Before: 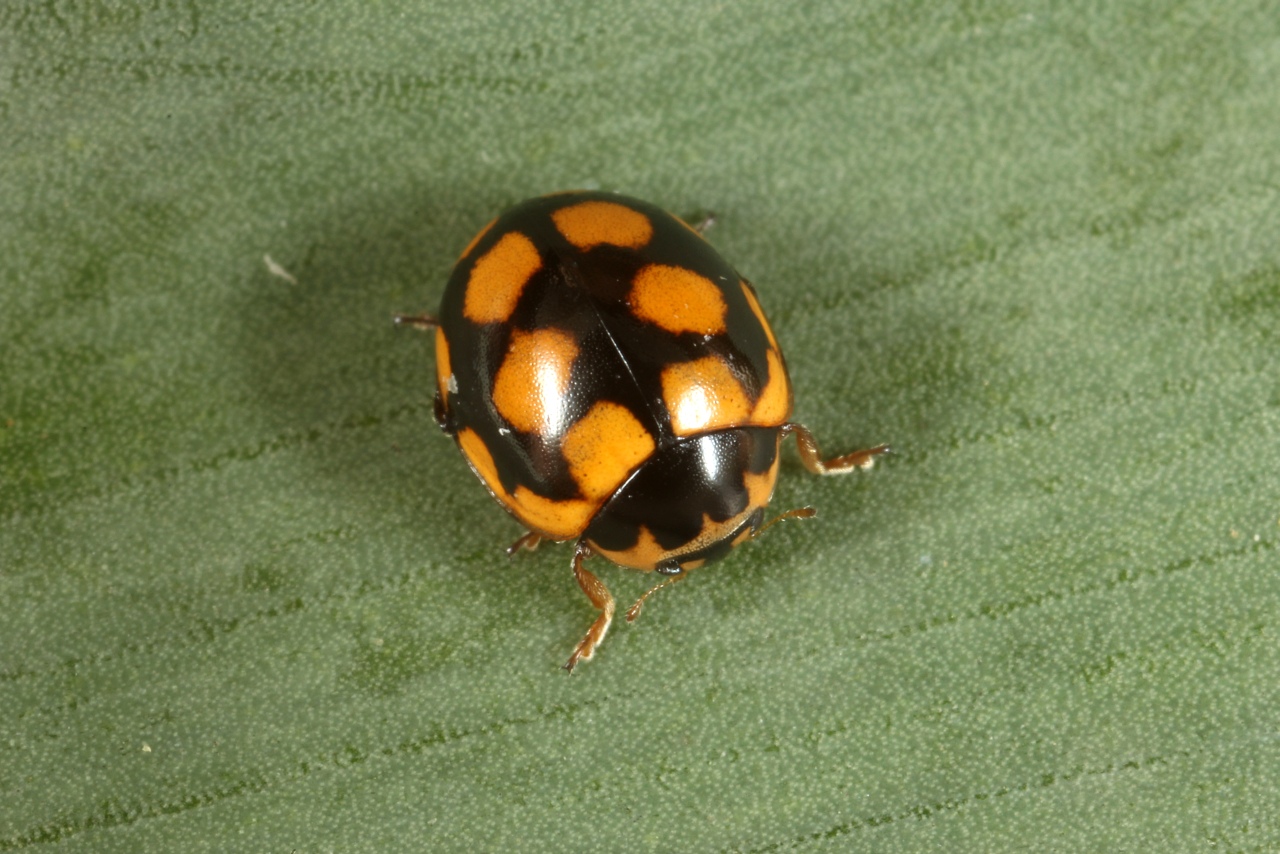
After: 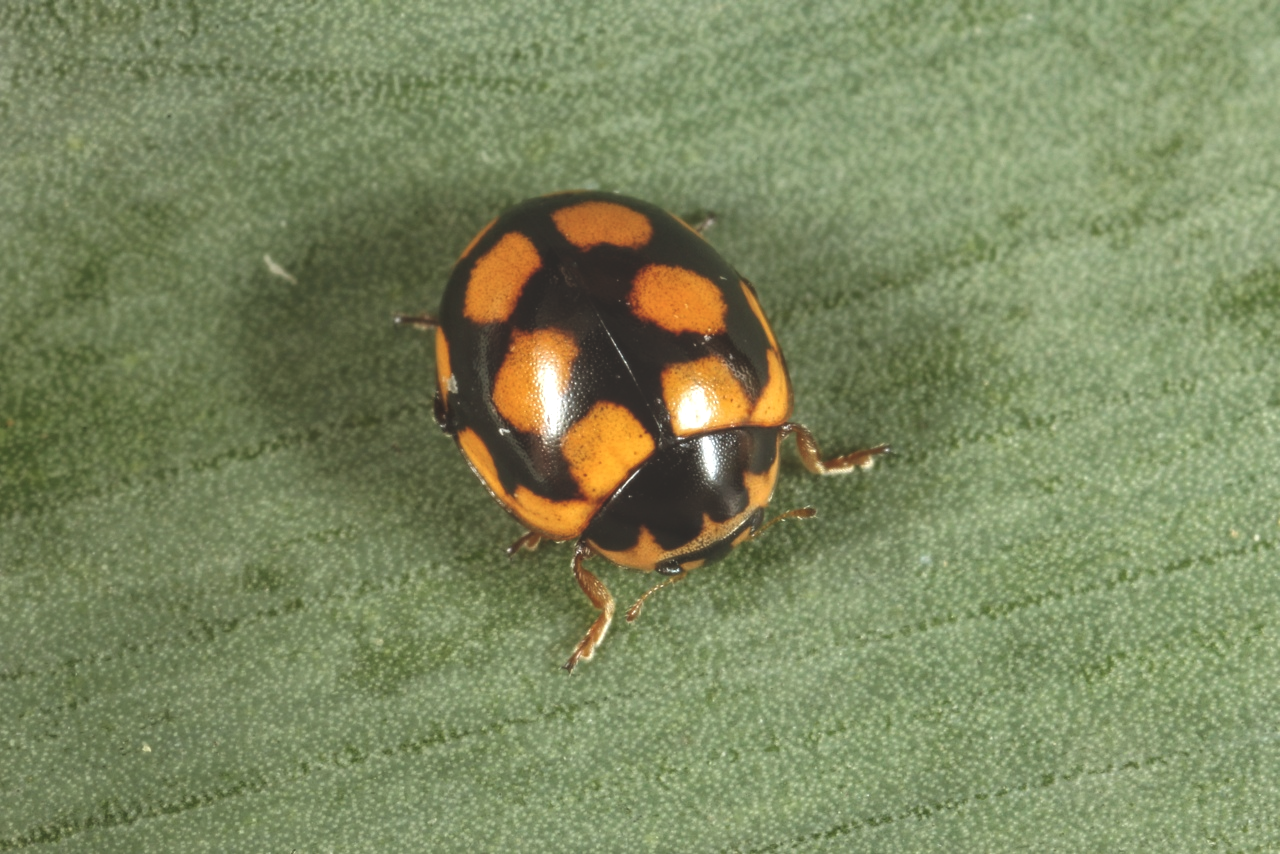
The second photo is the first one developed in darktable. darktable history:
exposure: black level correction -0.026, compensate highlight preservation false
local contrast: highlights 98%, shadows 86%, detail 160%, midtone range 0.2
